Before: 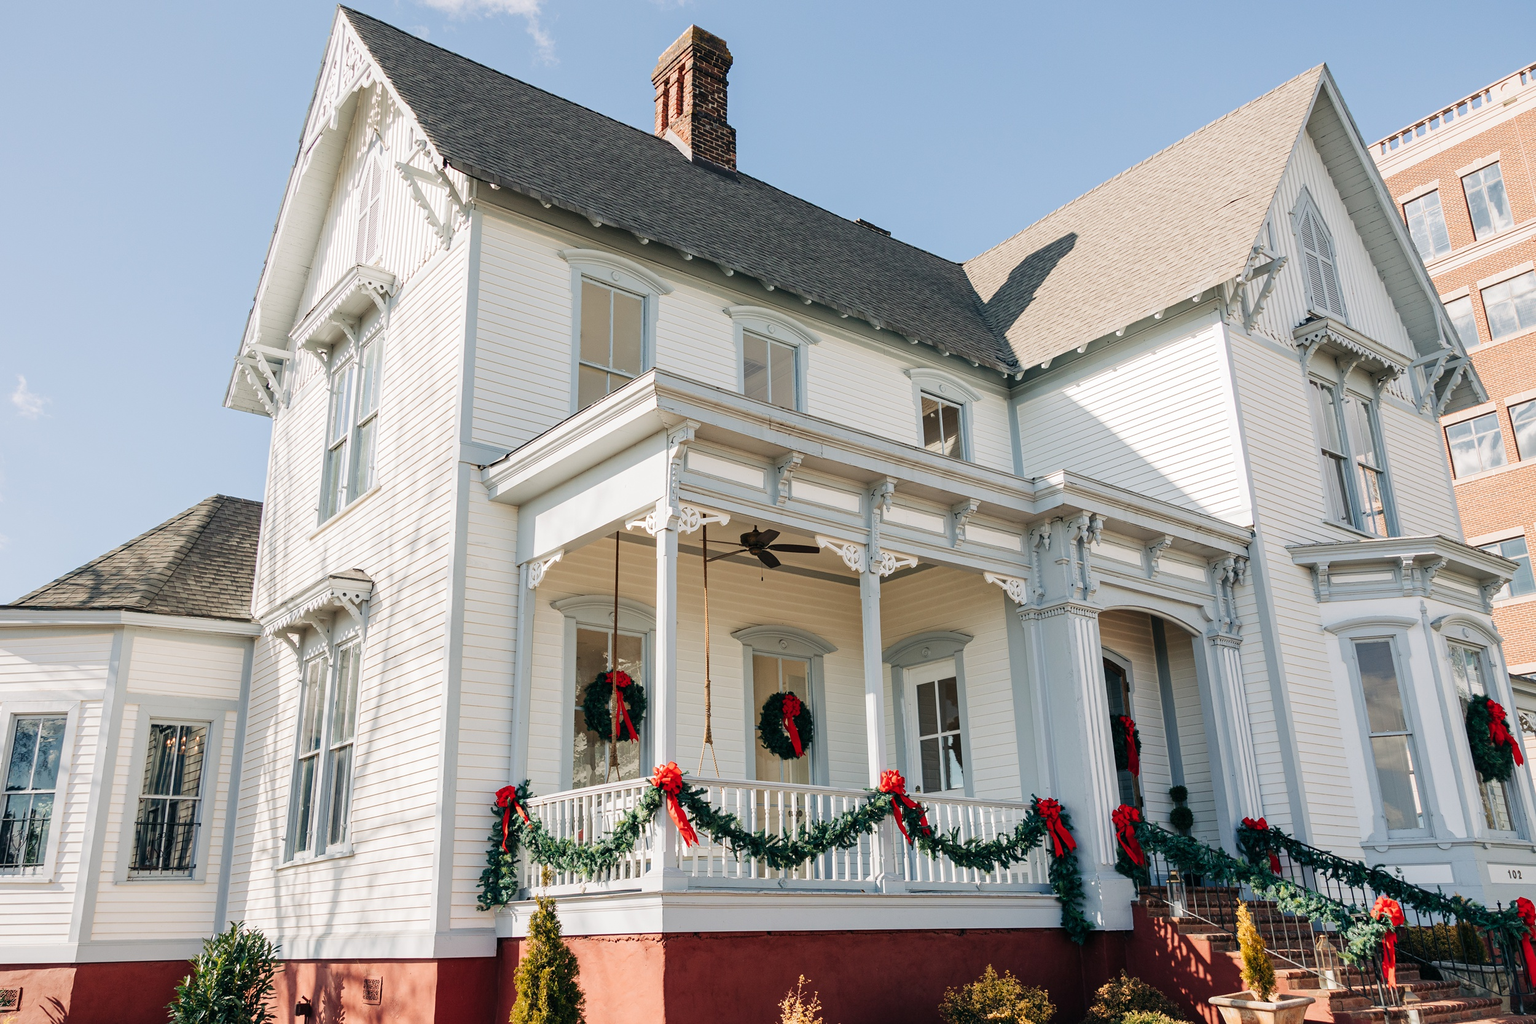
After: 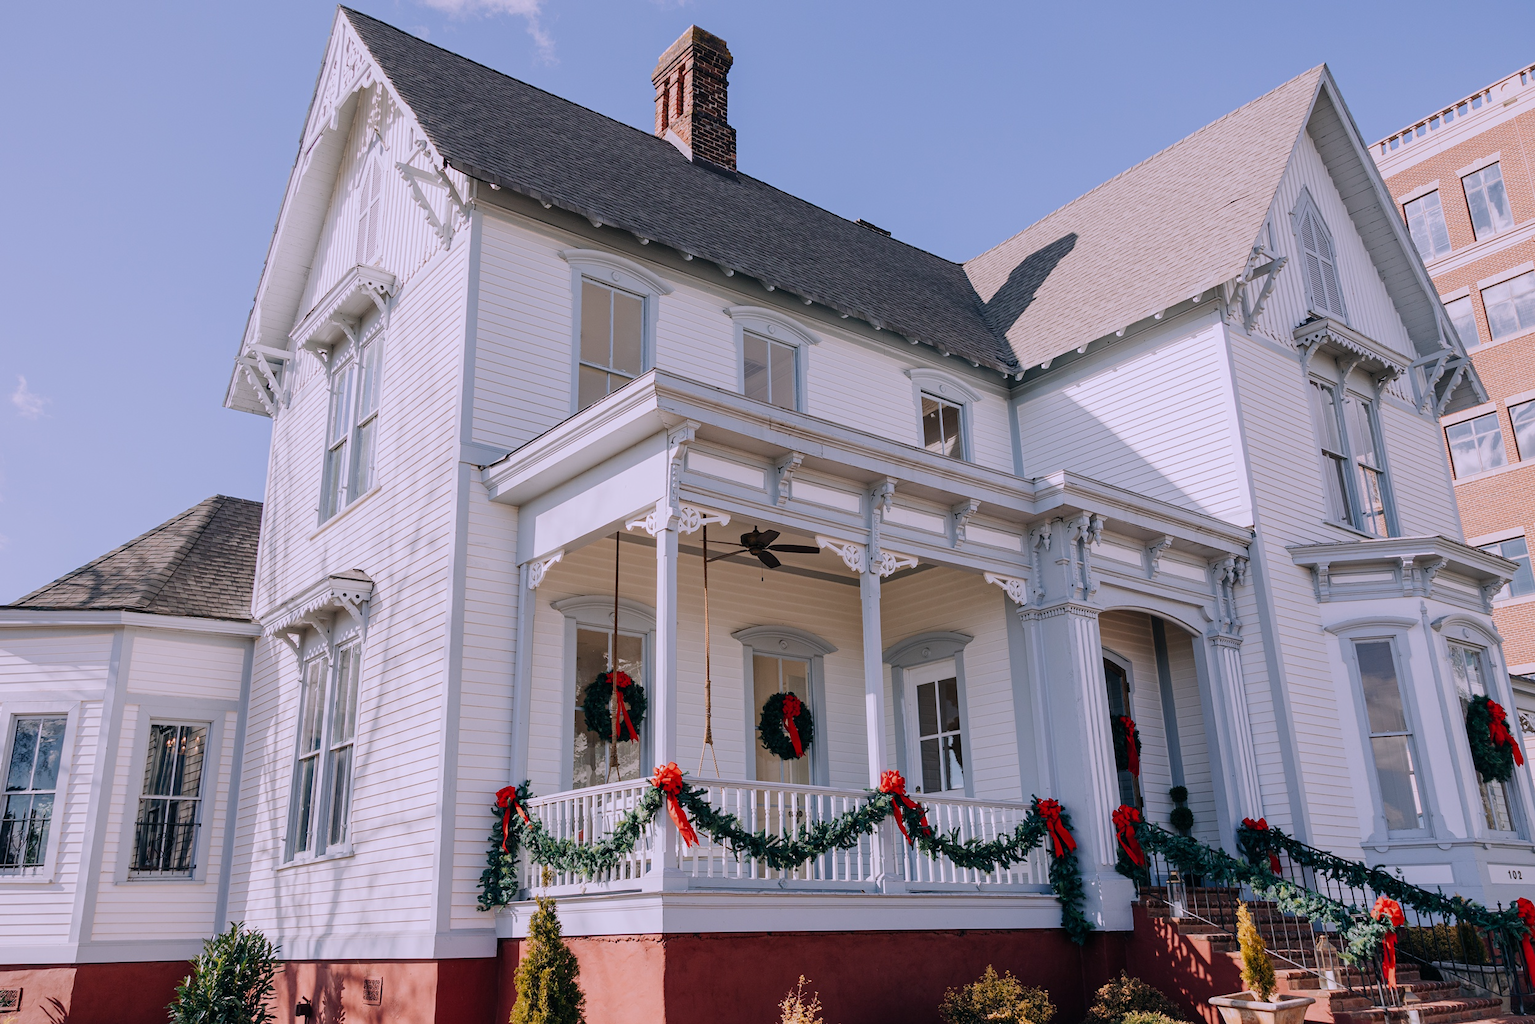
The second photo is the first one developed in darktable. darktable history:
exposure: exposure -0.49 EV, compensate exposure bias true, compensate highlight preservation false
color calibration: output R [1.063, -0.012, -0.003, 0], output B [-0.079, 0.047, 1, 0], x 0.382, y 0.391, temperature 4087.87 K
